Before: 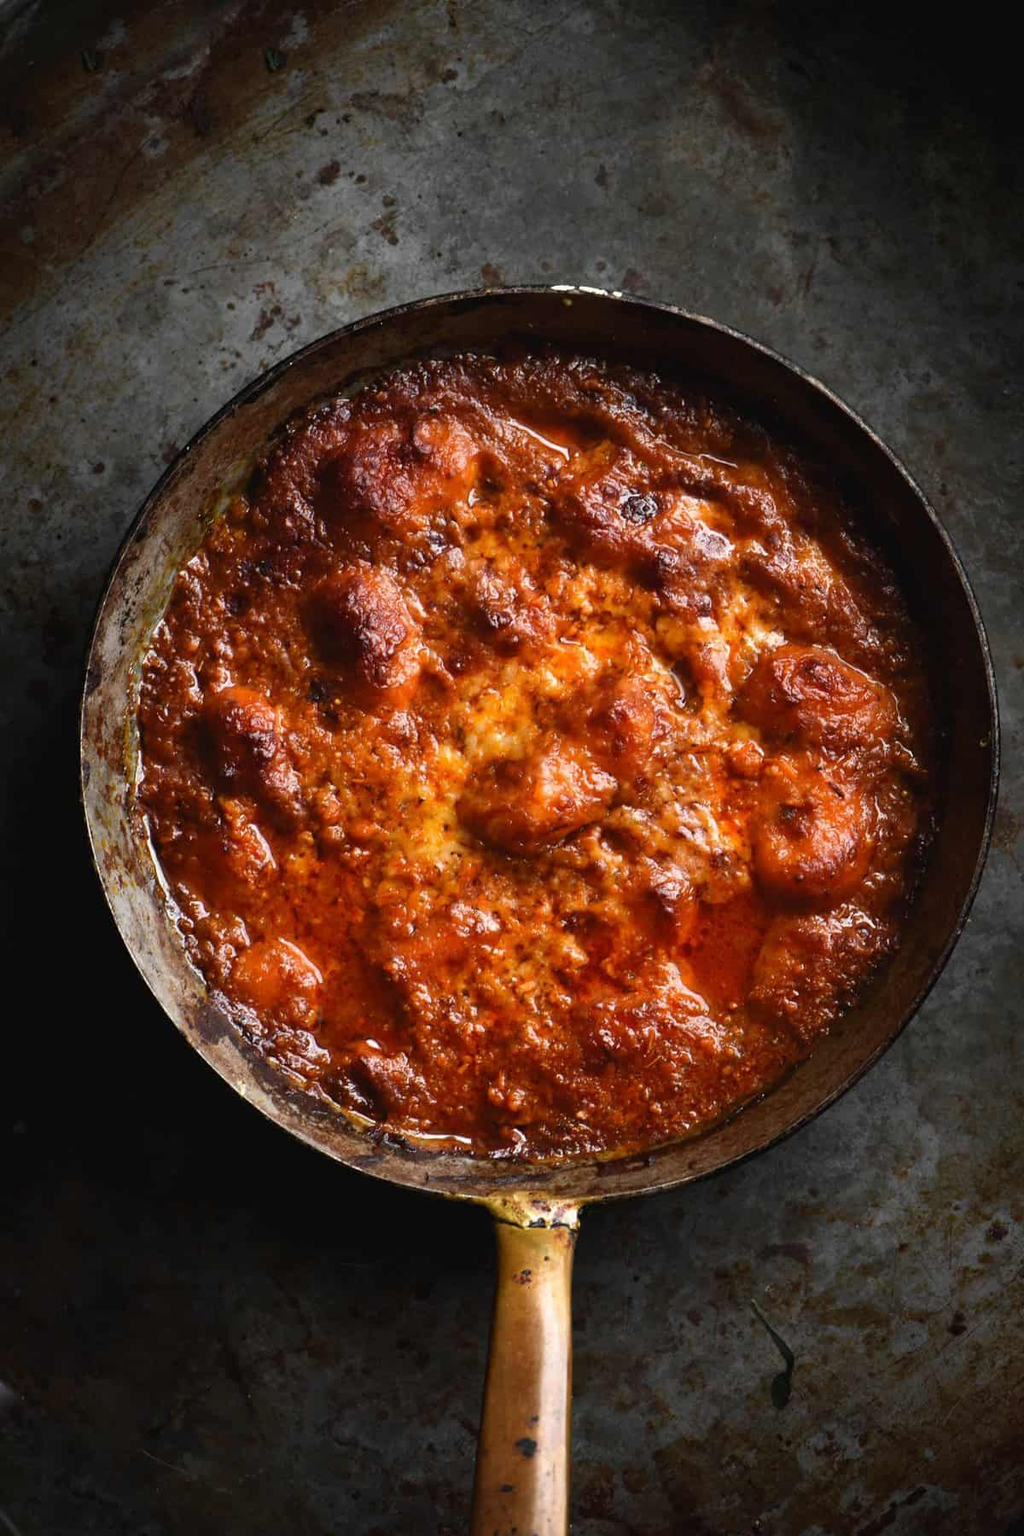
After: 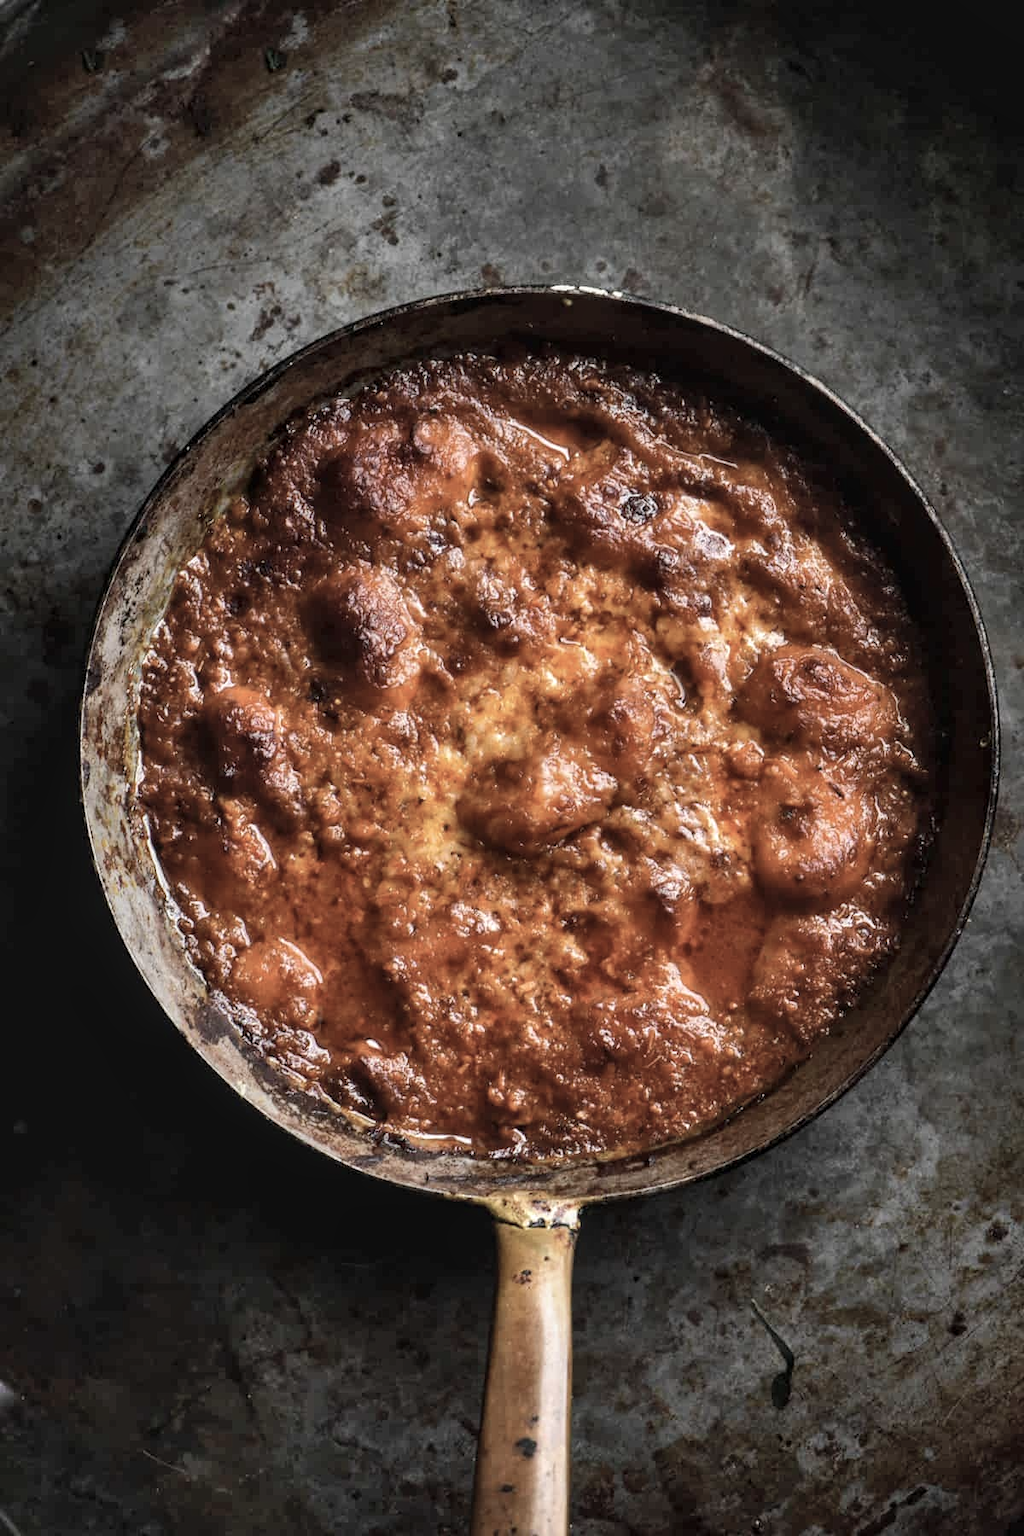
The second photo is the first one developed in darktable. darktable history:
color correction: highlights b* -0.035, saturation 0.574
local contrast: on, module defaults
shadows and highlights: soften with gaussian
